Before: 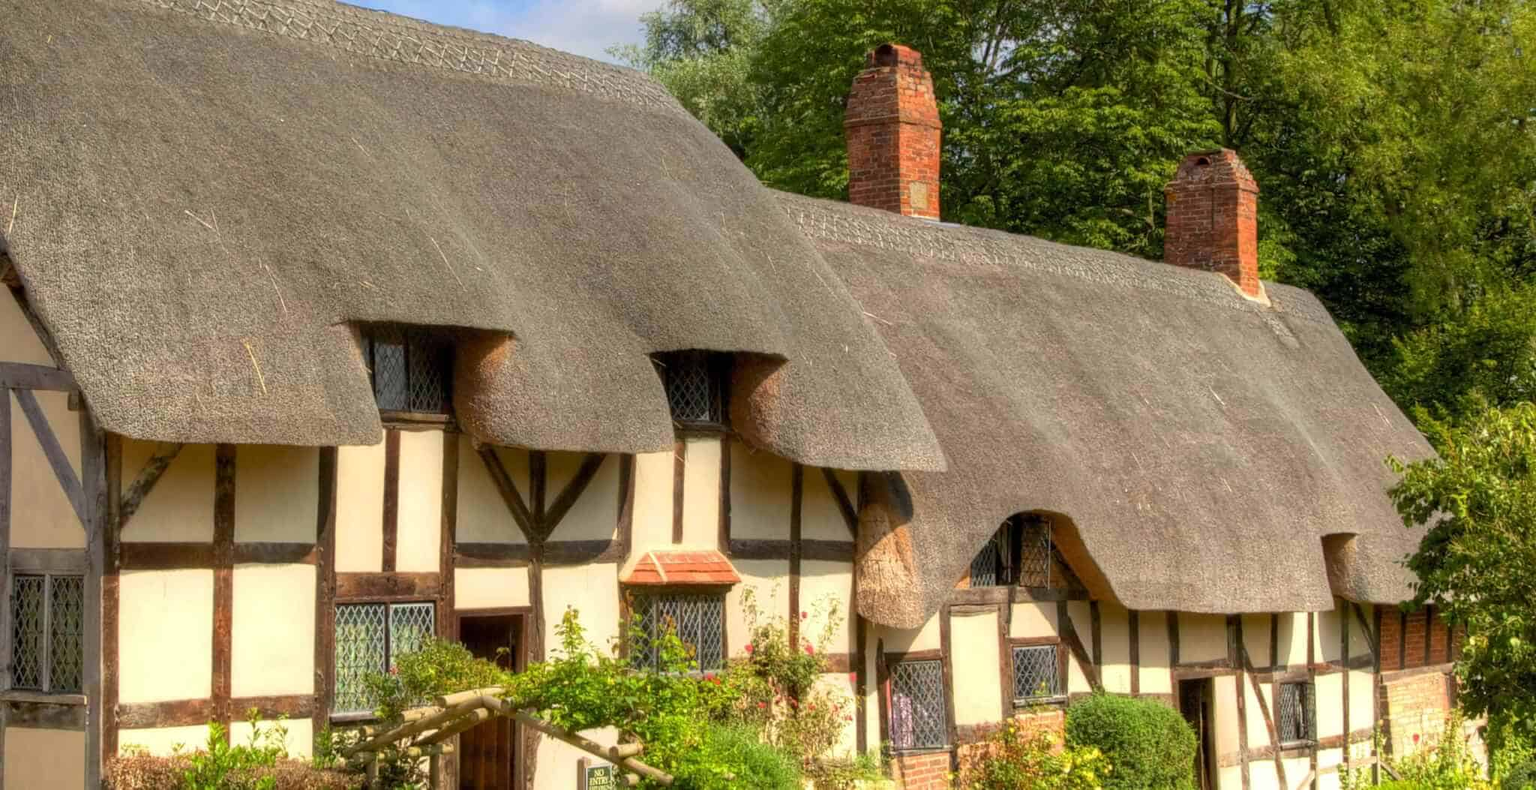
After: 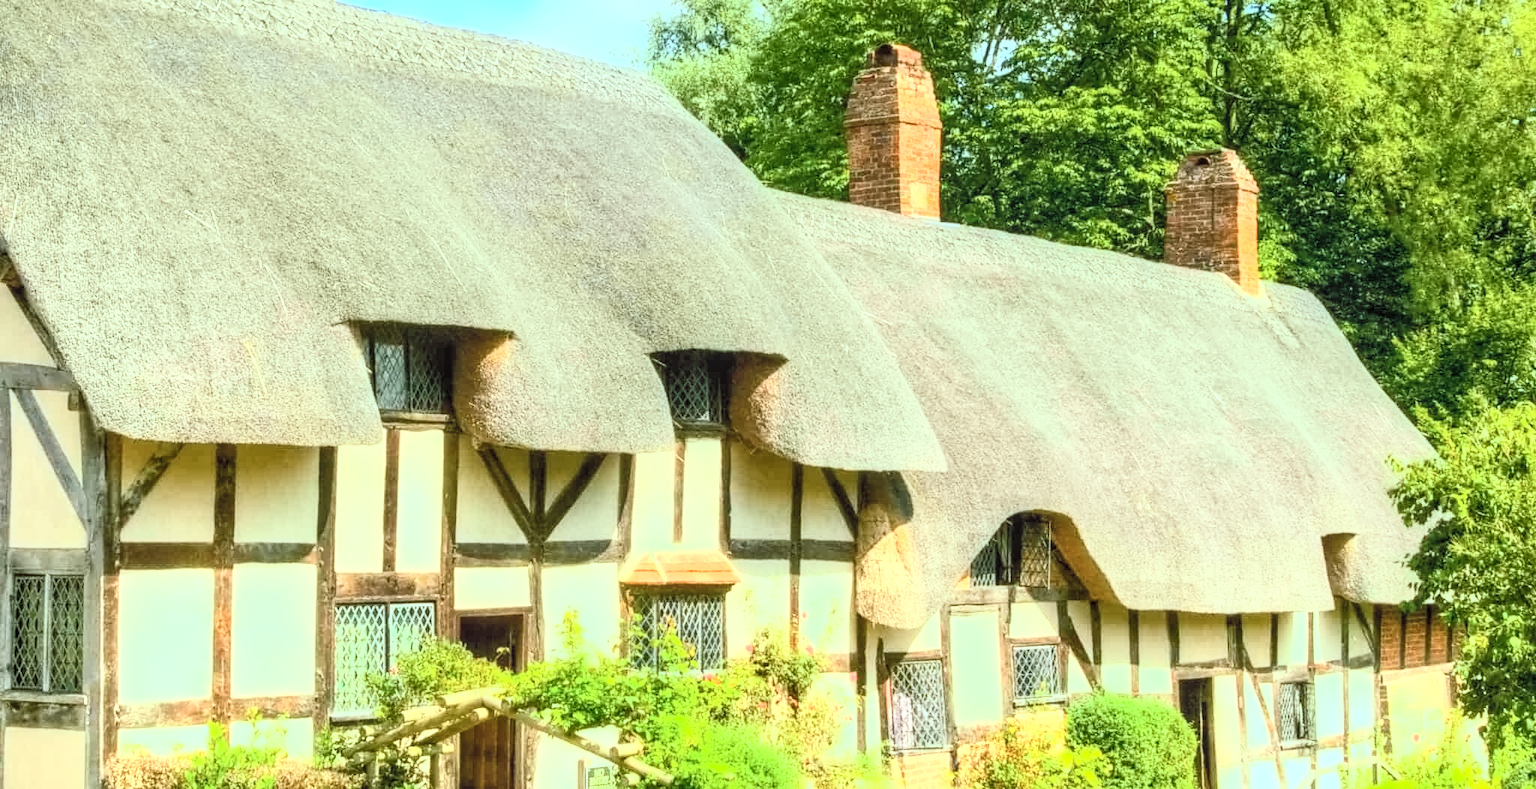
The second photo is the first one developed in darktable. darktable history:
white balance: emerald 1
contrast brightness saturation: contrast 0.39, brightness 0.53
exposure: exposure 0.6 EV, compensate highlight preservation false
local contrast: on, module defaults
shadows and highlights: radius 334.93, shadows 63.48, highlights 6.06, compress 87.7%, highlights color adjustment 39.73%, soften with gaussian
contrast equalizer: y [[0.5 ×6], [0.5 ×6], [0.5 ×6], [0 ×6], [0, 0.039, 0.251, 0.29, 0.293, 0.292]]
color balance rgb: shadows lift › chroma 11.71%, shadows lift › hue 133.46°, highlights gain › chroma 4%, highlights gain › hue 200.2°, perceptual saturation grading › global saturation 18.05%
